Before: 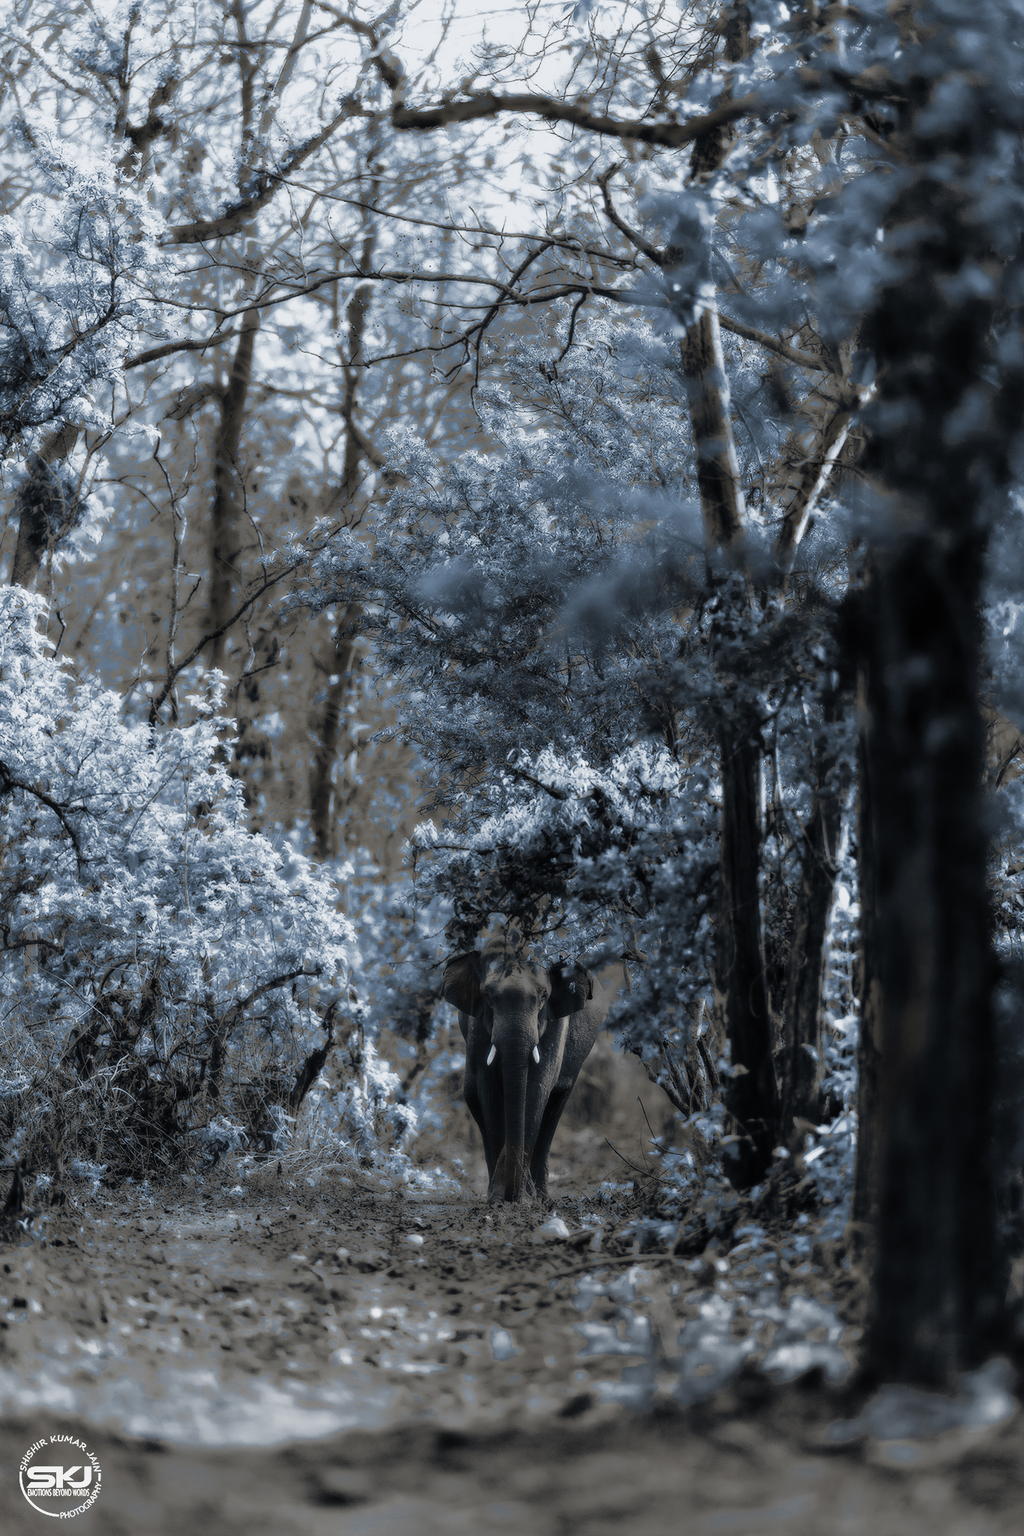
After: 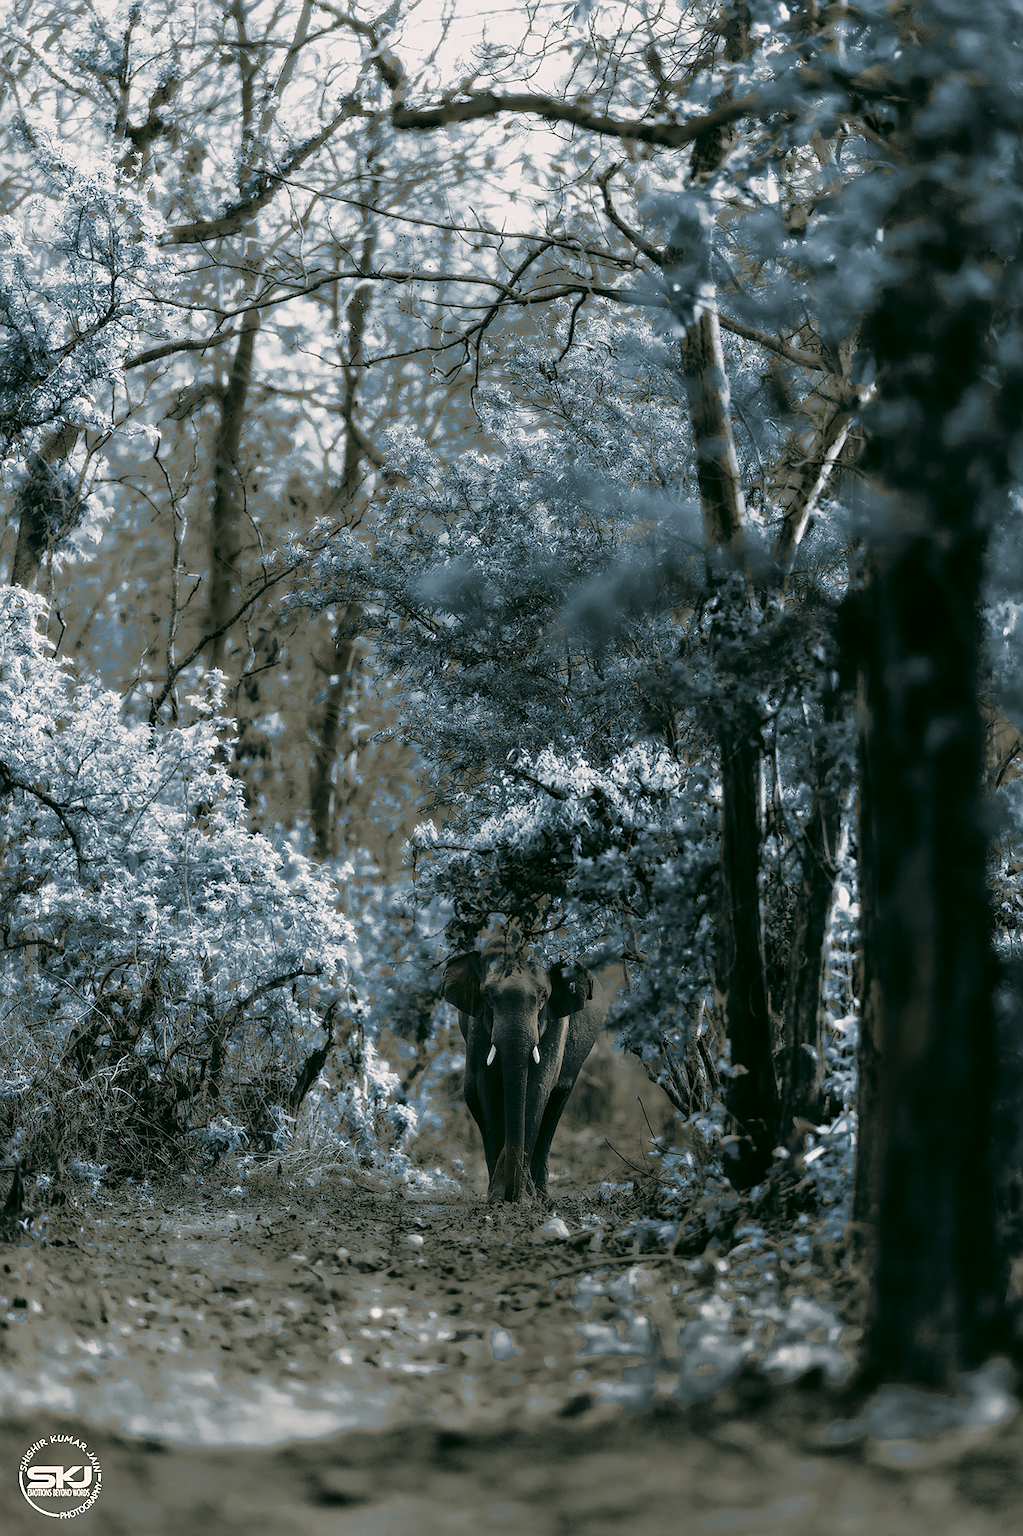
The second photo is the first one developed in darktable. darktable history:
sharpen: on, module defaults
color correction: highlights a* 4.02, highlights b* 4.98, shadows a* -7.55, shadows b* 4.98
